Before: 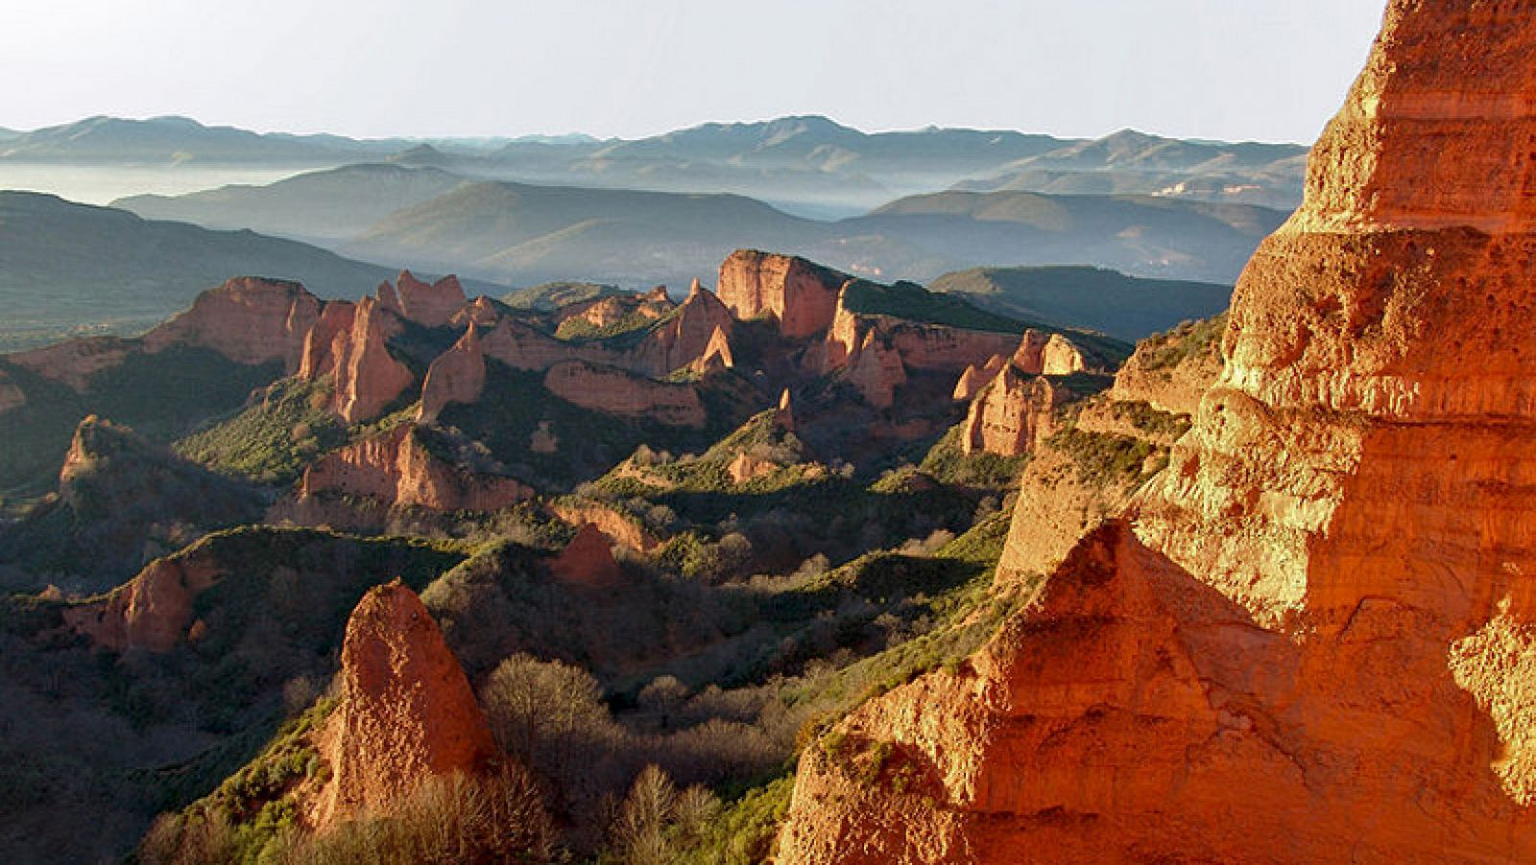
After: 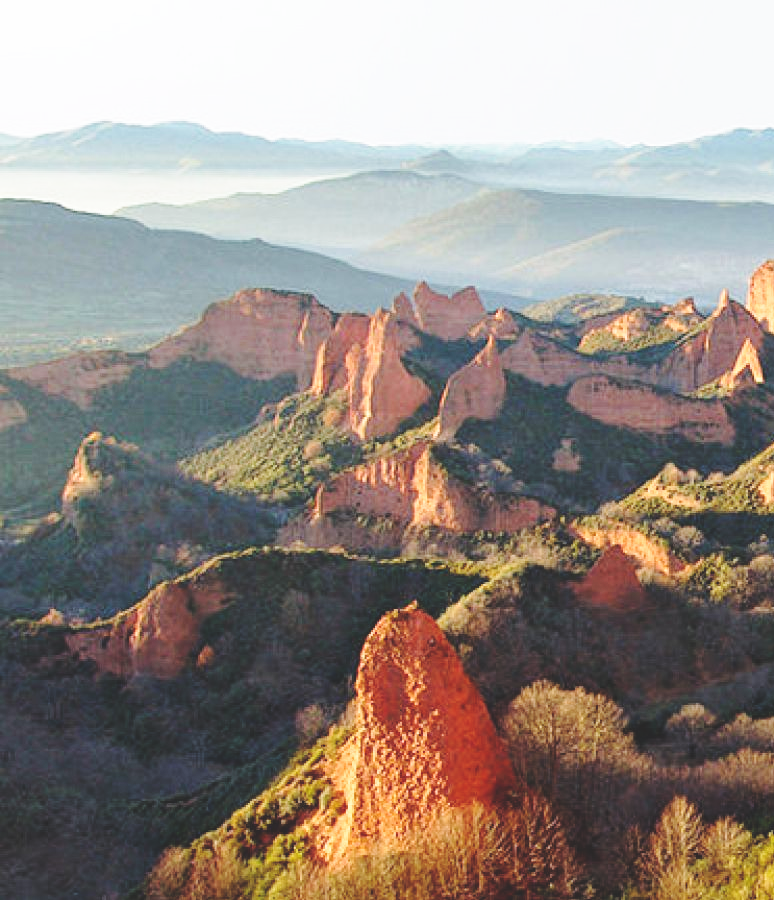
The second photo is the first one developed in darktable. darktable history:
crop and rotate: left 0.014%, top 0%, right 51.587%
exposure: black level correction -0.015, exposure -0.195 EV, compensate highlight preservation false
base curve: curves: ch0 [(0, 0) (0.028, 0.03) (0.105, 0.232) (0.387, 0.748) (0.754, 0.968) (1, 1)], preserve colors none
contrast brightness saturation: brightness 0.134
